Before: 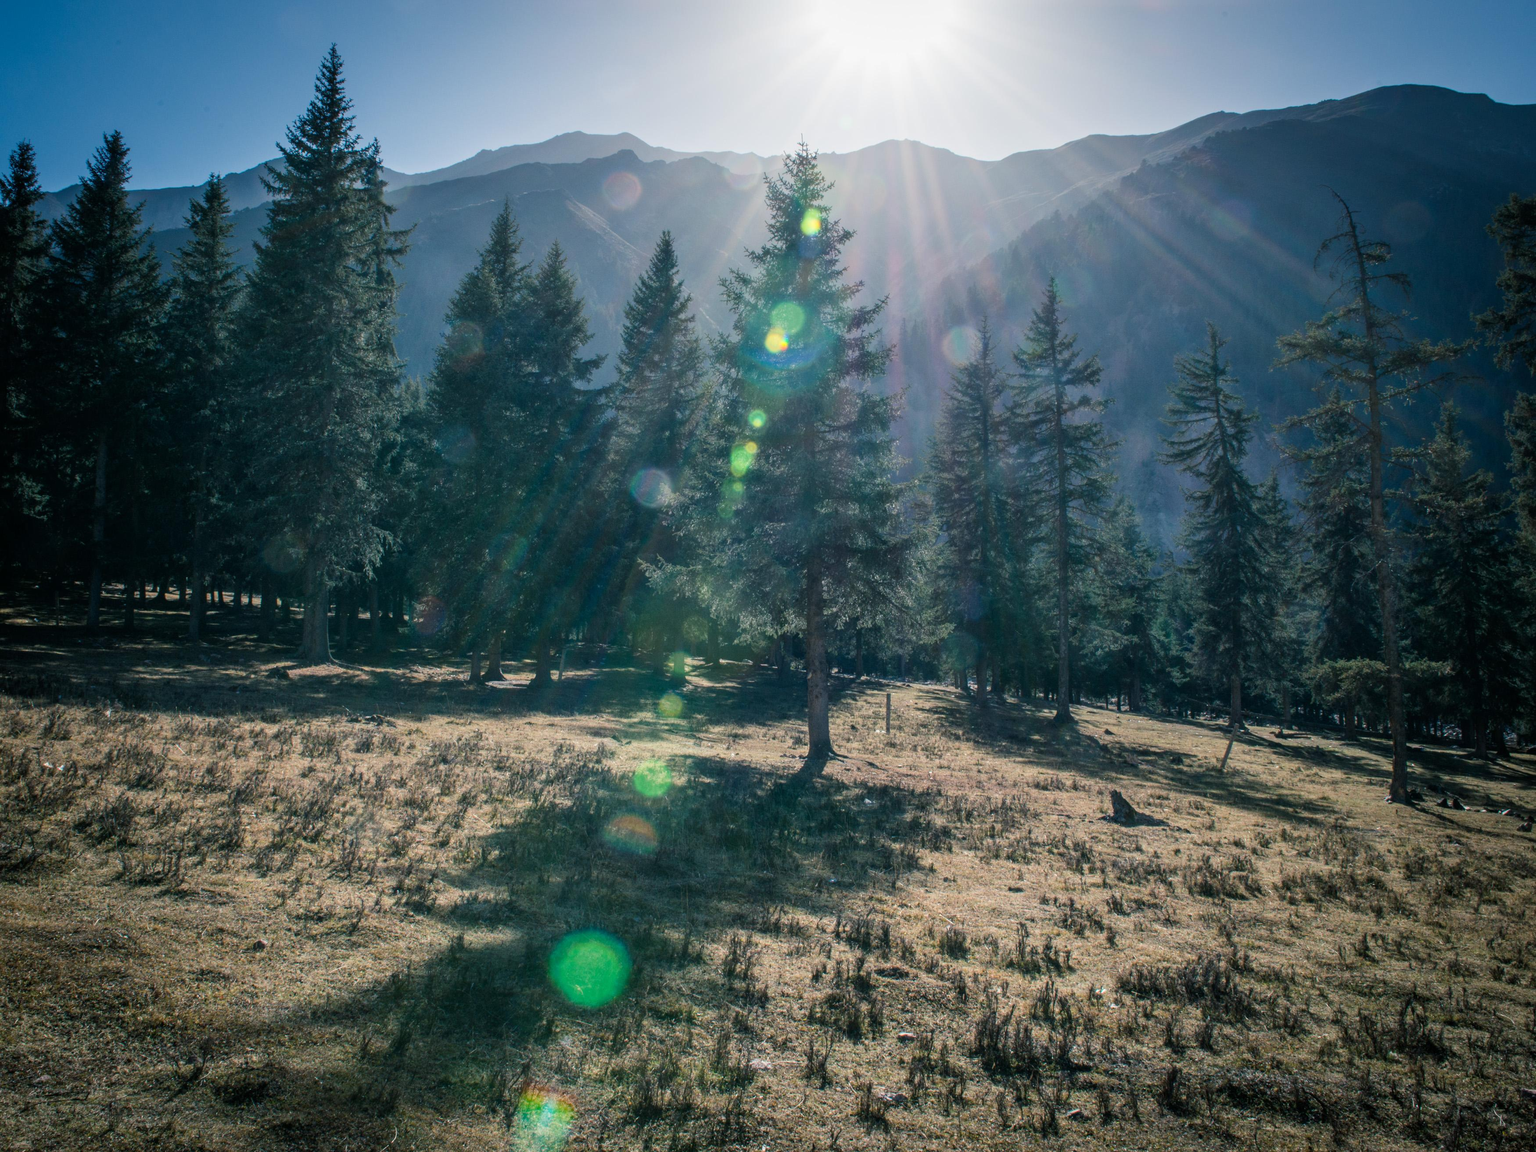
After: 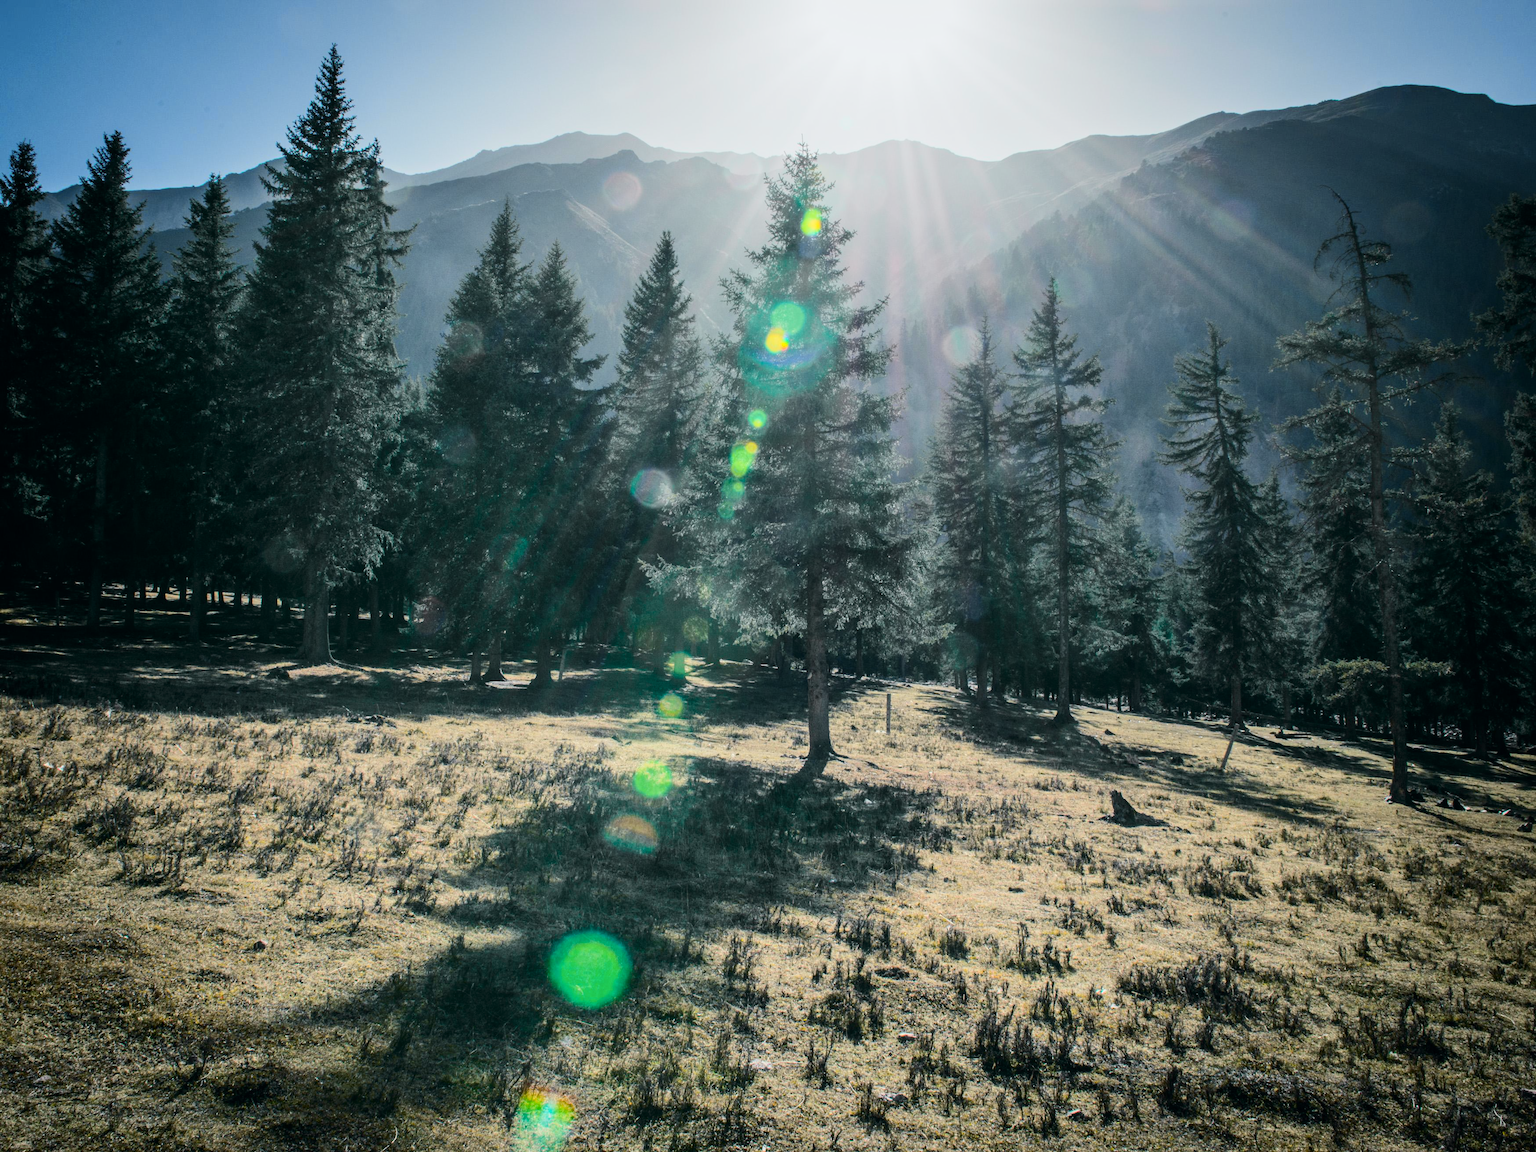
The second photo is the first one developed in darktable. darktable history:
tone curve: curves: ch0 [(0, 0) (0.11, 0.081) (0.256, 0.259) (0.398, 0.475) (0.498, 0.611) (0.65, 0.757) (0.835, 0.883) (1, 0.961)]; ch1 [(0, 0) (0.346, 0.307) (0.408, 0.369) (0.453, 0.457) (0.482, 0.479) (0.502, 0.498) (0.521, 0.51) (0.553, 0.554) (0.618, 0.65) (0.693, 0.727) (1, 1)]; ch2 [(0, 0) (0.358, 0.362) (0.434, 0.46) (0.485, 0.494) (0.5, 0.494) (0.511, 0.508) (0.537, 0.55) (0.579, 0.599) (0.621, 0.693) (1, 1)], color space Lab, independent channels, preserve colors none
